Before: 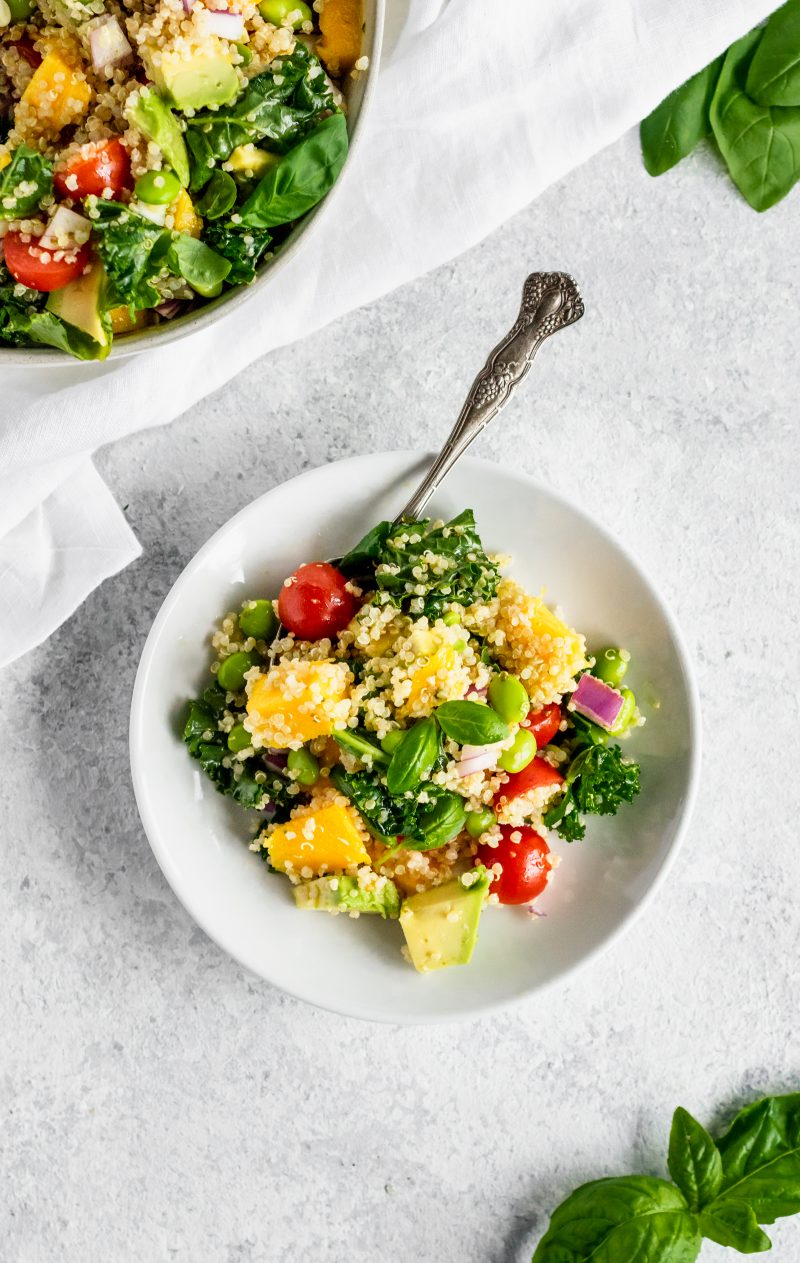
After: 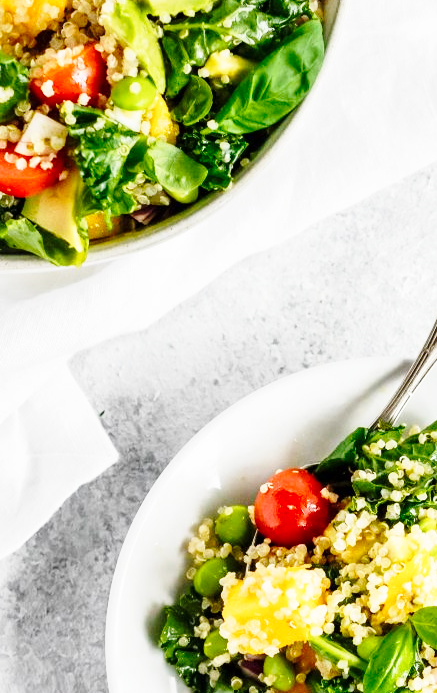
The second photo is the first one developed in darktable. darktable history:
crop and rotate: left 3.047%, top 7.509%, right 42.236%, bottom 37.598%
base curve: curves: ch0 [(0, 0) (0.028, 0.03) (0.121, 0.232) (0.46, 0.748) (0.859, 0.968) (1, 1)], preserve colors none
